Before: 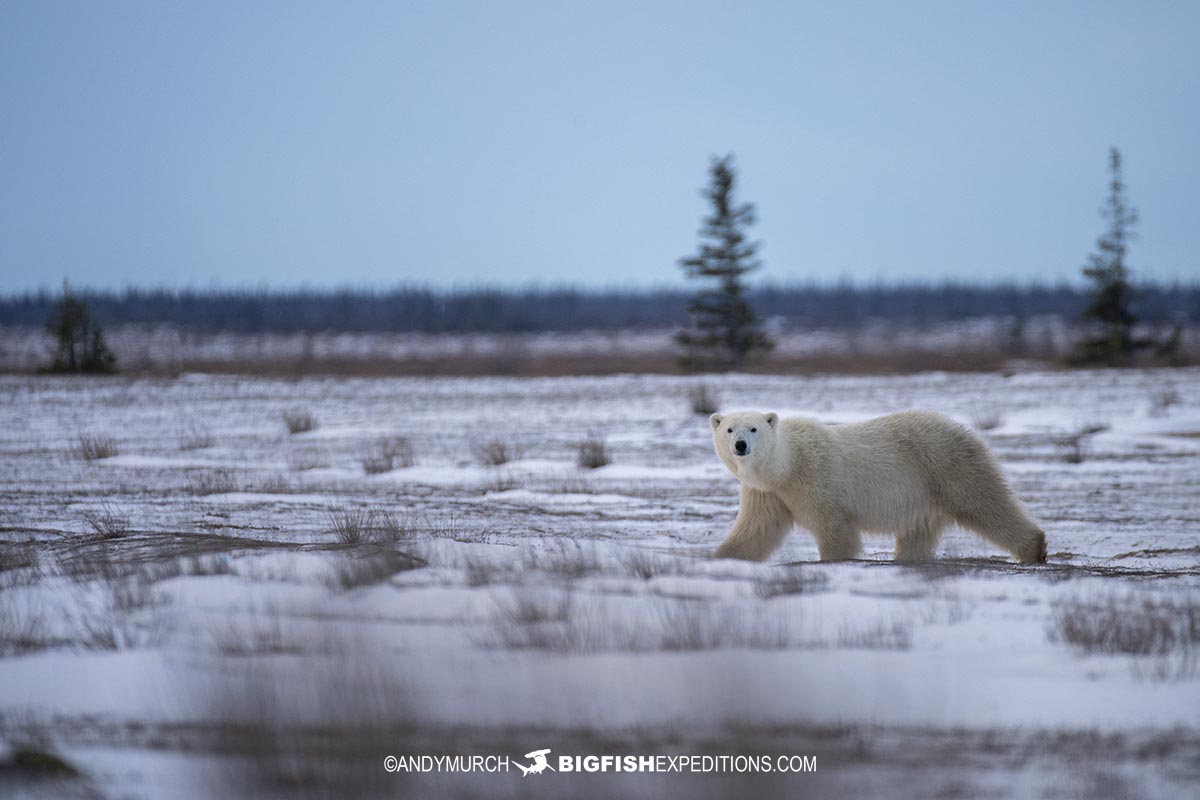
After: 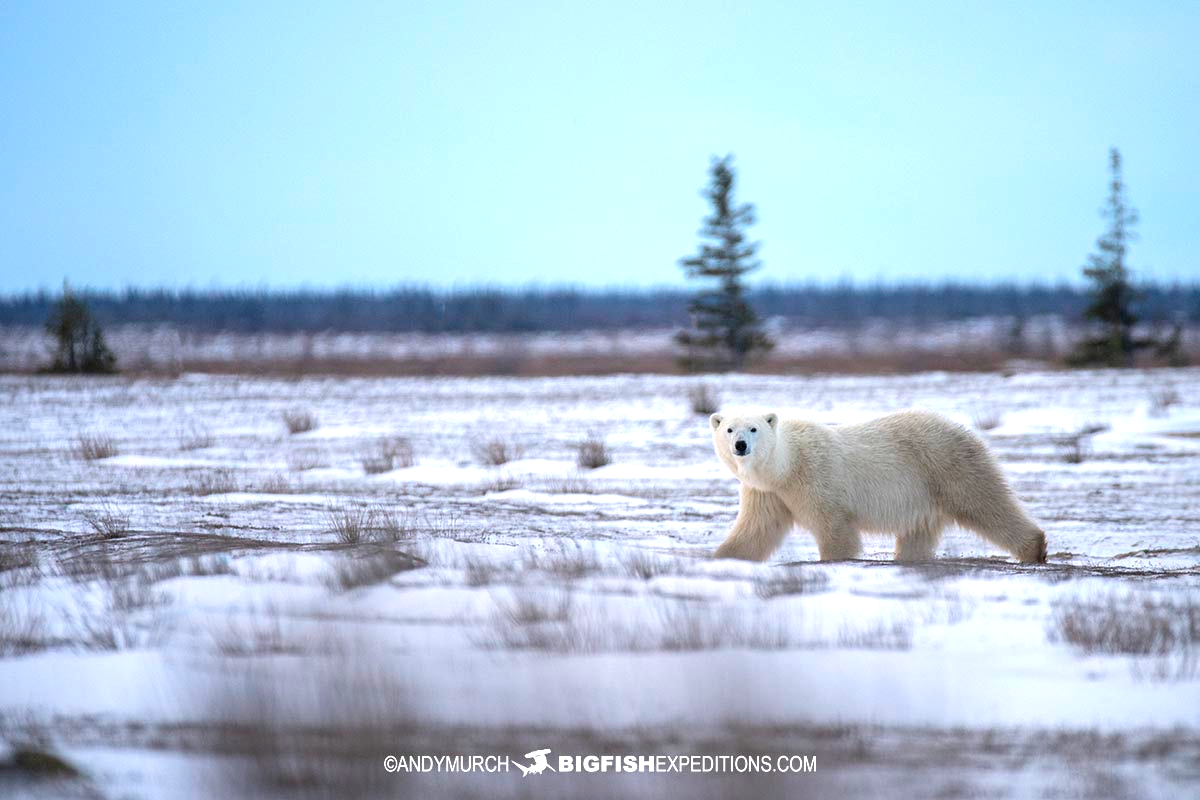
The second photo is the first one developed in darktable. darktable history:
exposure: black level correction -0.001, exposure 0.901 EV, compensate highlight preservation false
